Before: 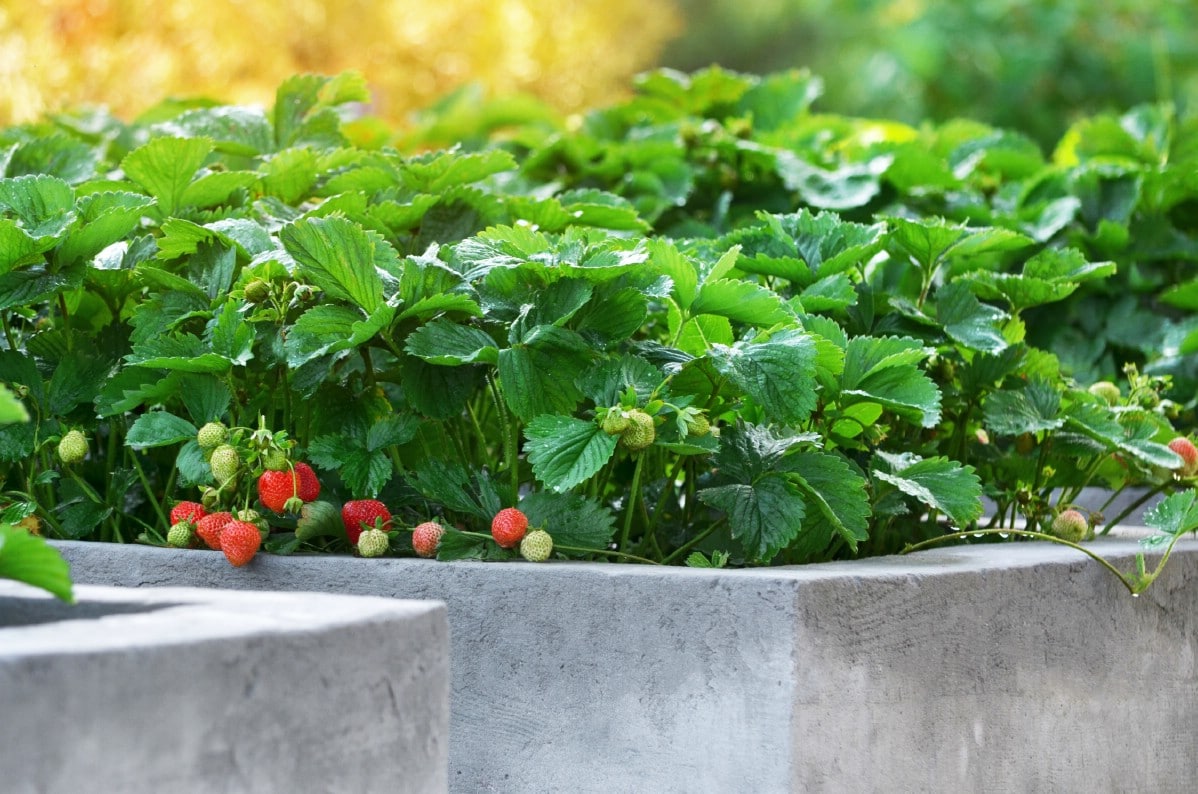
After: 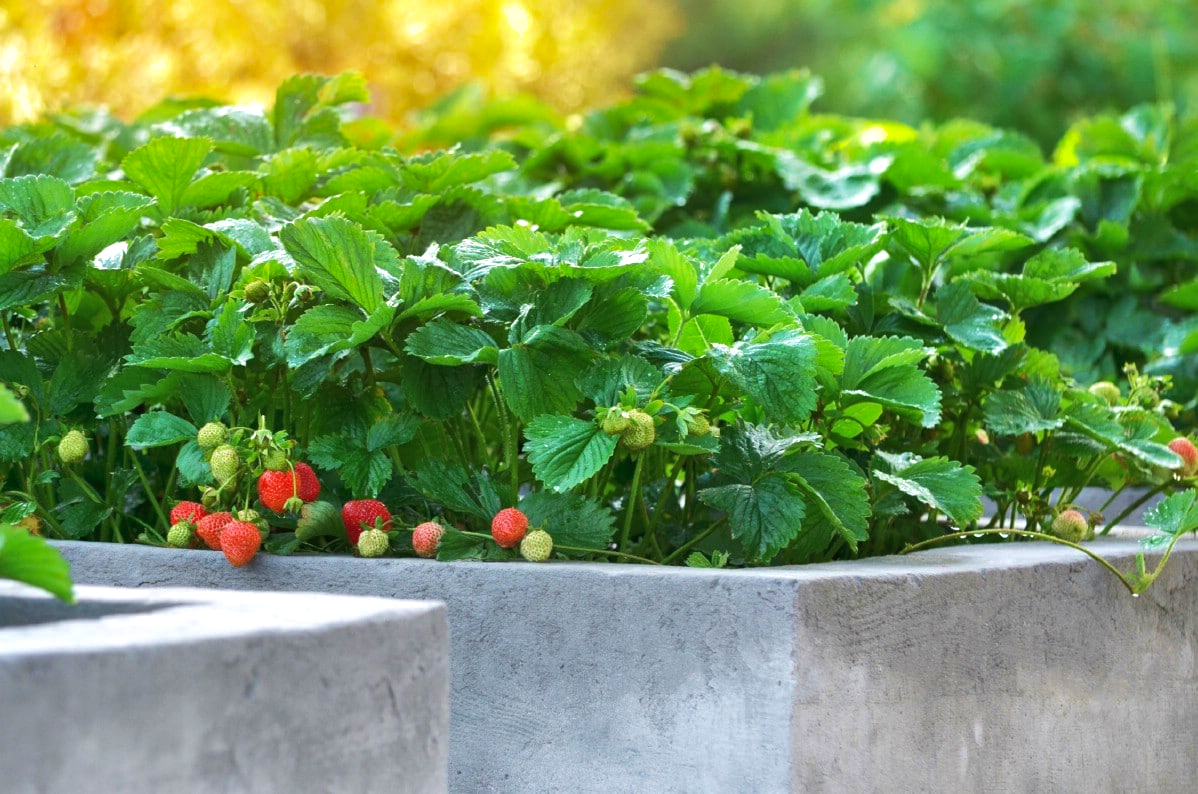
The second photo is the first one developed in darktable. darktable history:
velvia: on, module defaults
shadows and highlights: on, module defaults
exposure: exposure 0.204 EV, compensate highlight preservation false
